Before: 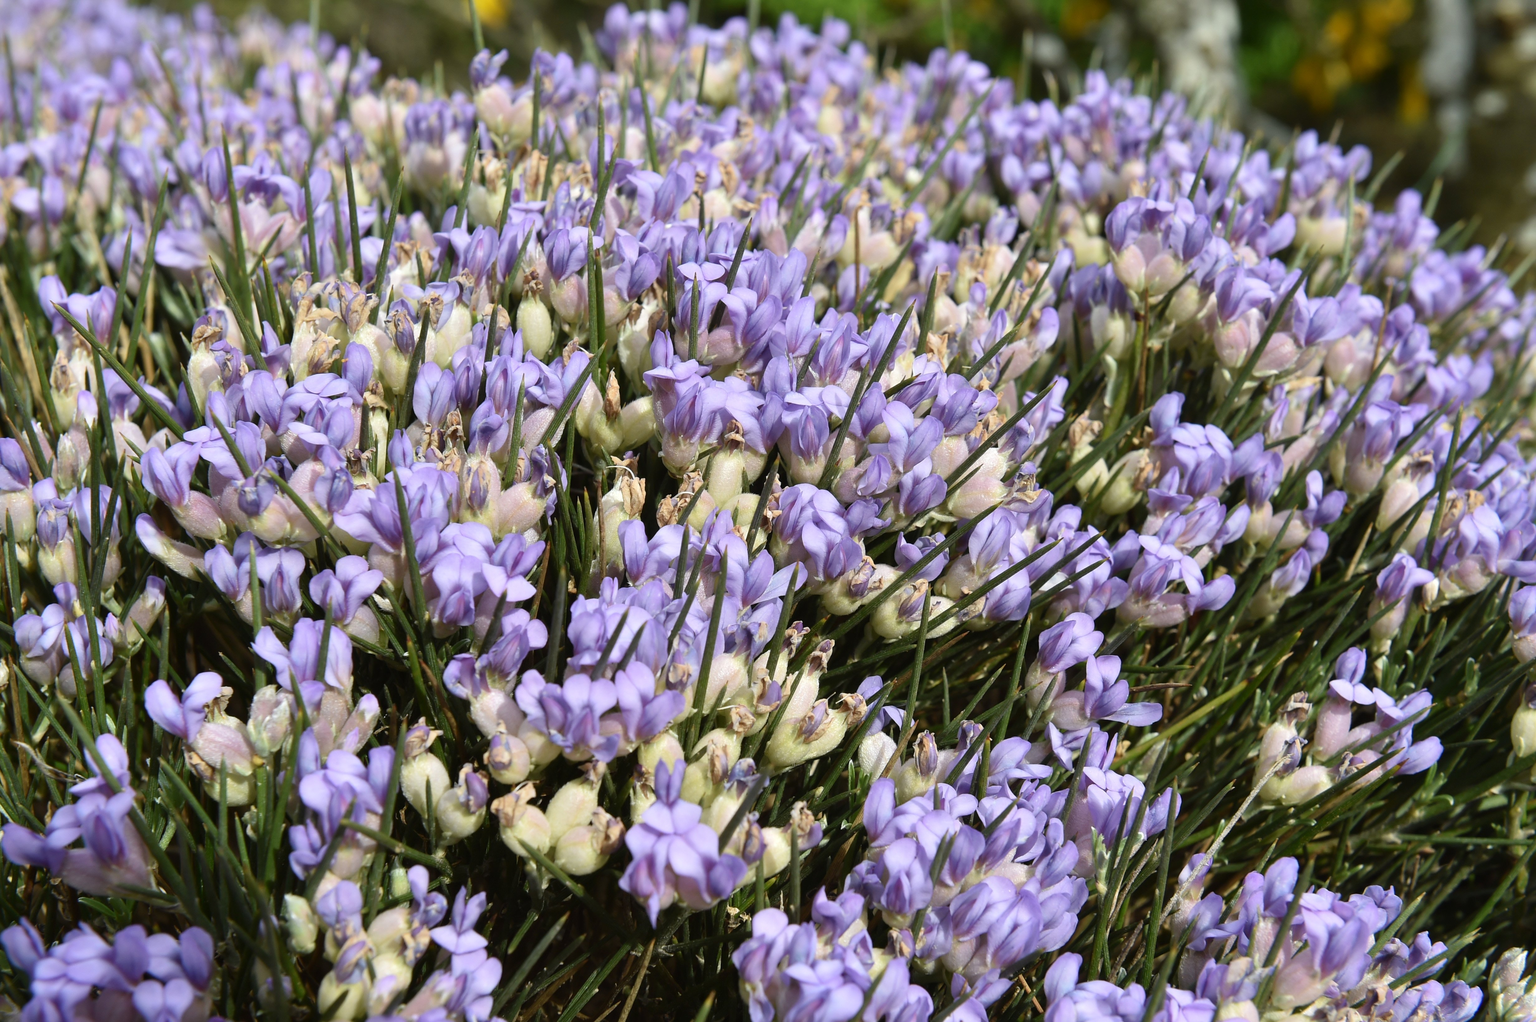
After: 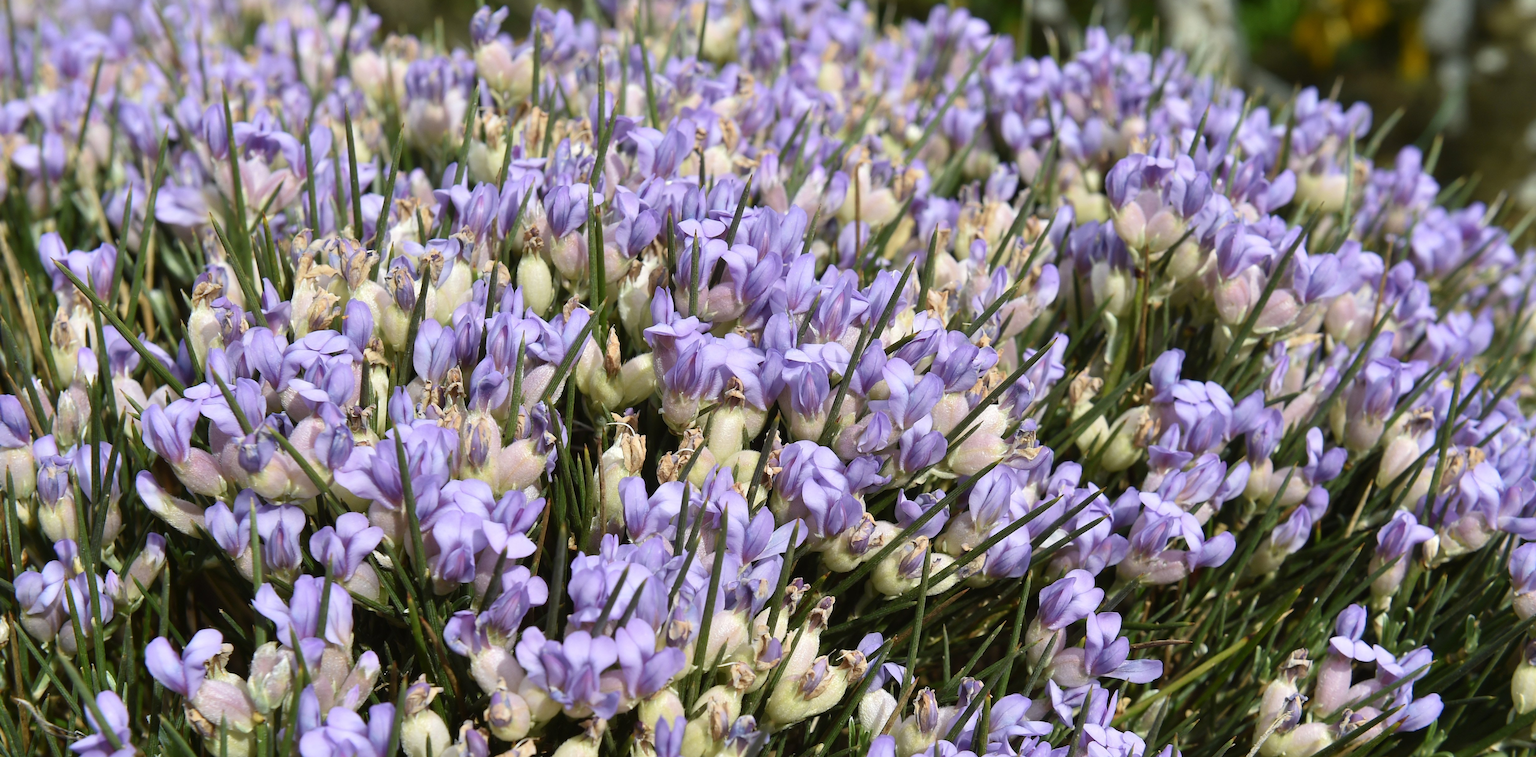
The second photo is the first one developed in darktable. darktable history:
crop: top 4.298%, bottom 21.569%
